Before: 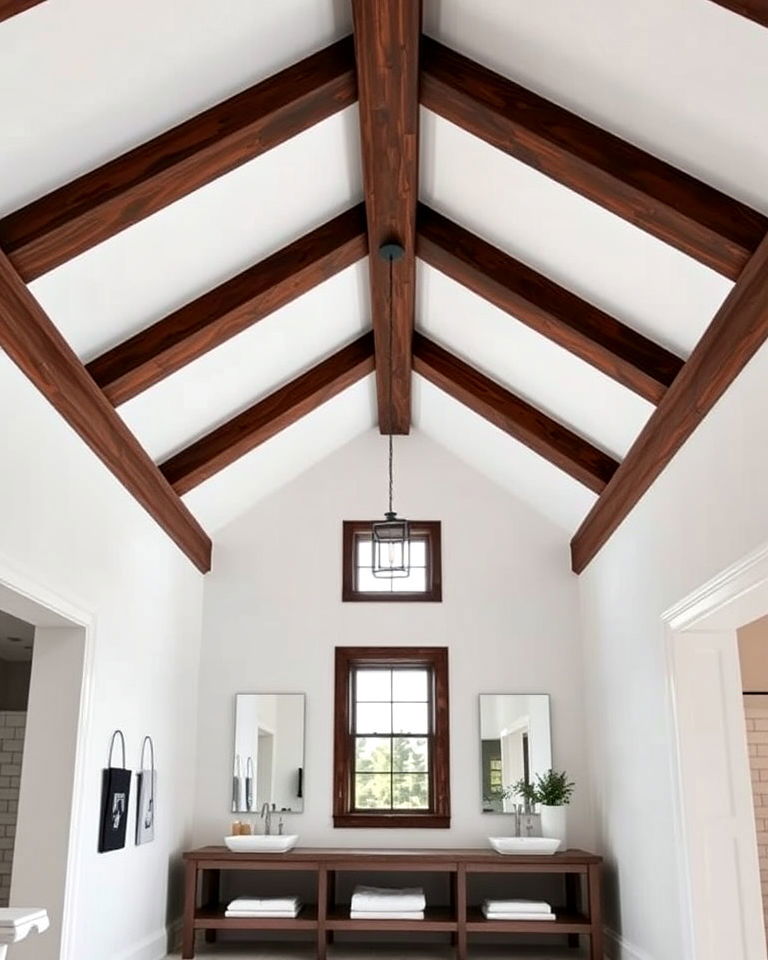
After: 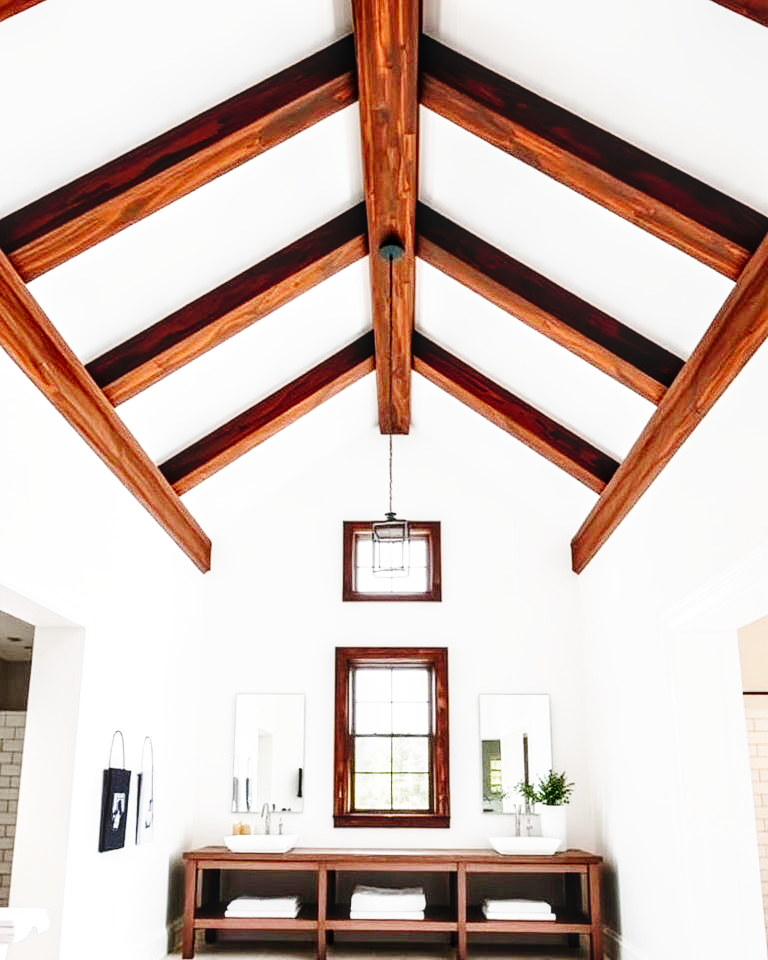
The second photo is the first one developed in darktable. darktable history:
base curve: curves: ch0 [(0, 0) (0, 0) (0.002, 0.001) (0.008, 0.003) (0.019, 0.011) (0.037, 0.037) (0.064, 0.11) (0.102, 0.232) (0.152, 0.379) (0.216, 0.524) (0.296, 0.665) (0.394, 0.789) (0.512, 0.881) (0.651, 0.945) (0.813, 0.986) (1, 1)], preserve colors none
local contrast: on, module defaults
exposure: black level correction 0.001, exposure 0.5 EV, compensate exposure bias true, compensate highlight preservation false
